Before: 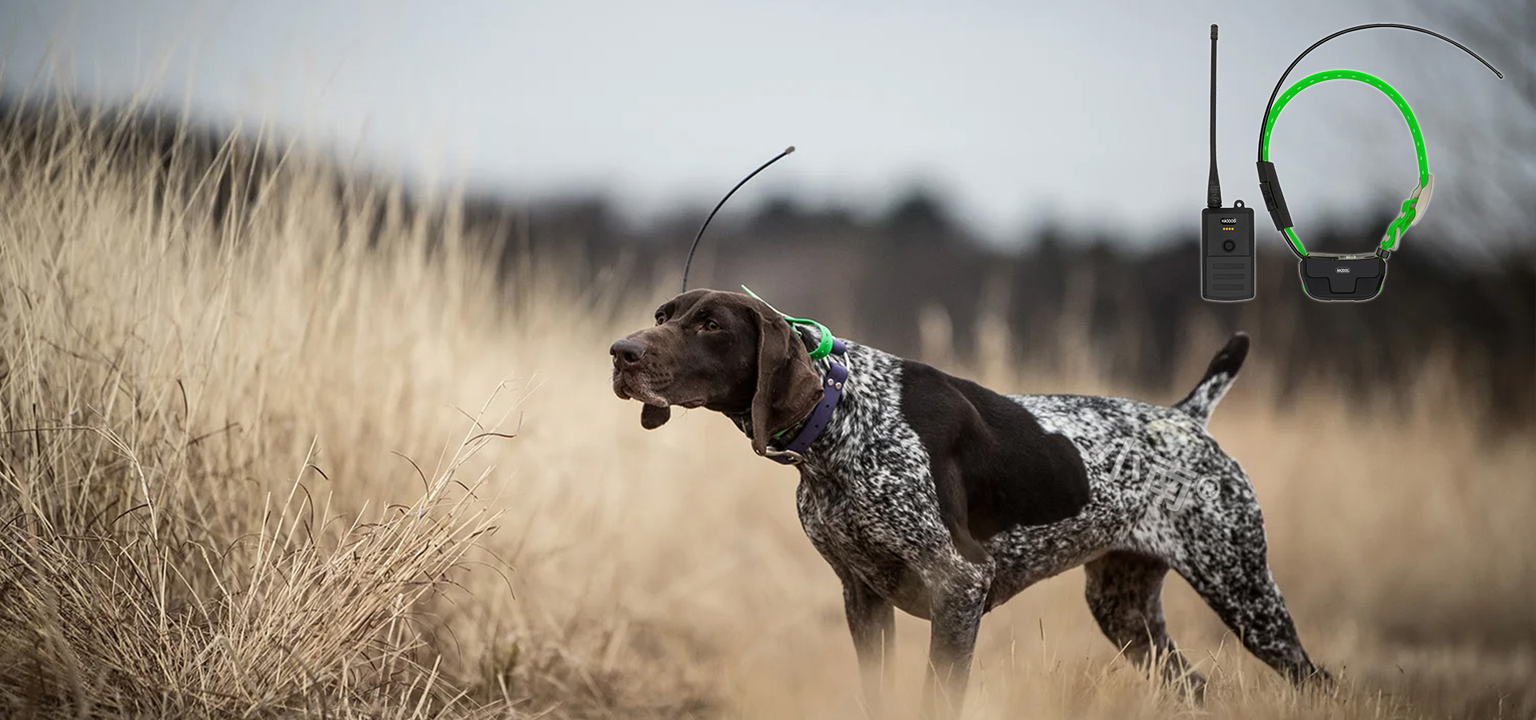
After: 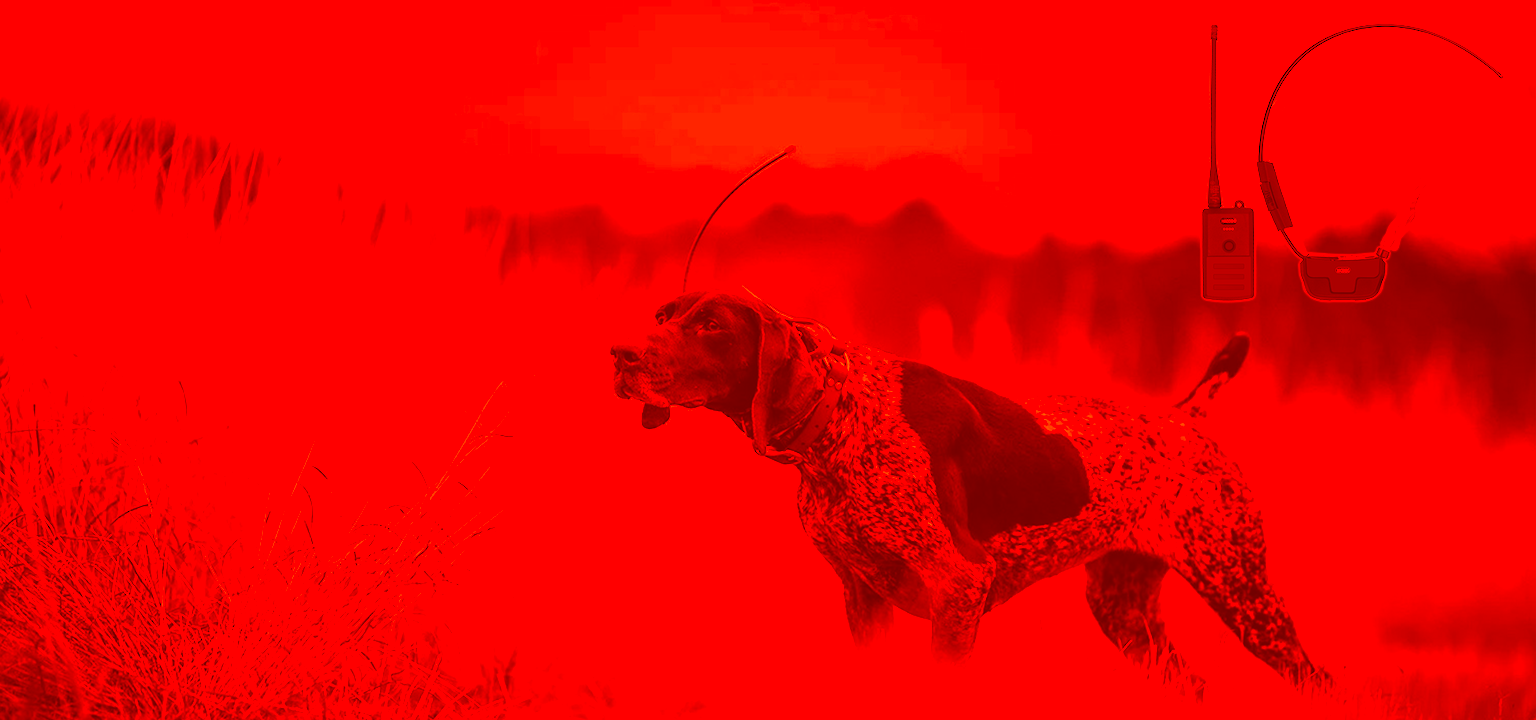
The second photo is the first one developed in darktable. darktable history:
white balance: red 1.05, blue 1.072
color correction: highlights a* -39.68, highlights b* -40, shadows a* -40, shadows b* -40, saturation -3
color calibration: output gray [0.22, 0.42, 0.37, 0], gray › normalize channels true, illuminant same as pipeline (D50), adaptation XYZ, x 0.346, y 0.359, gamut compression 0
